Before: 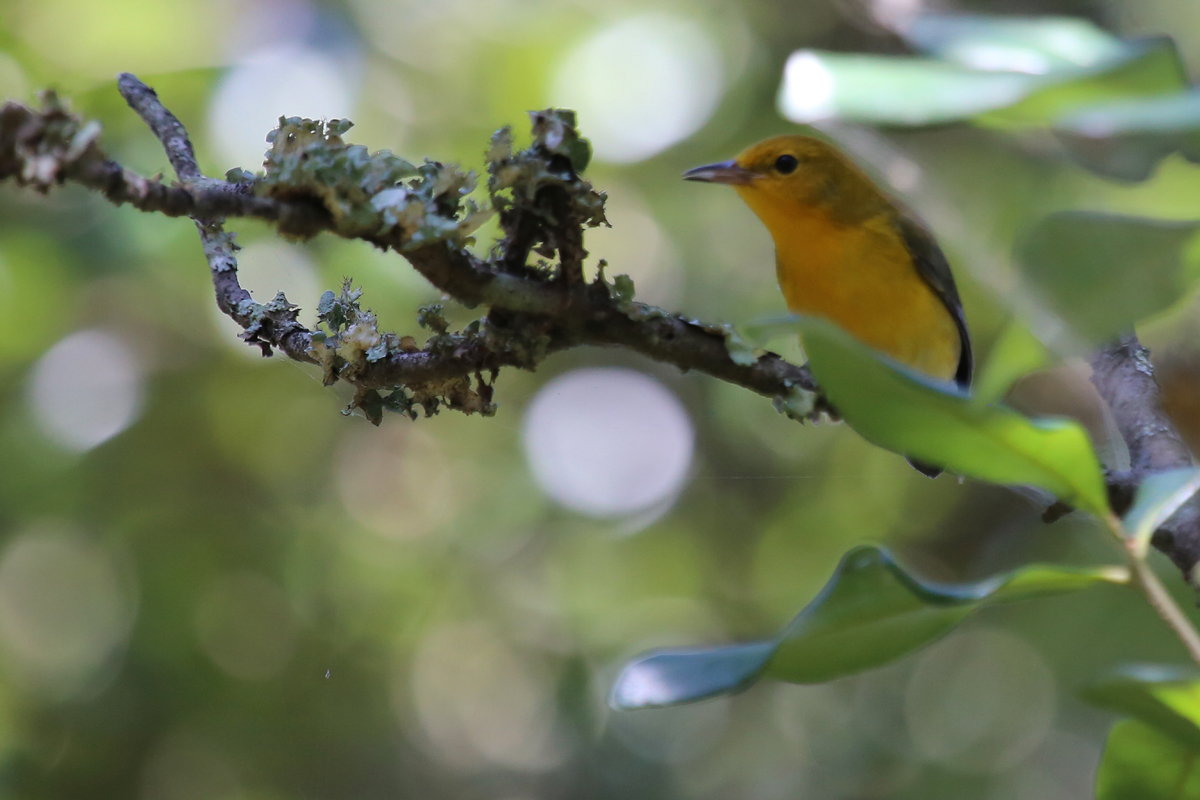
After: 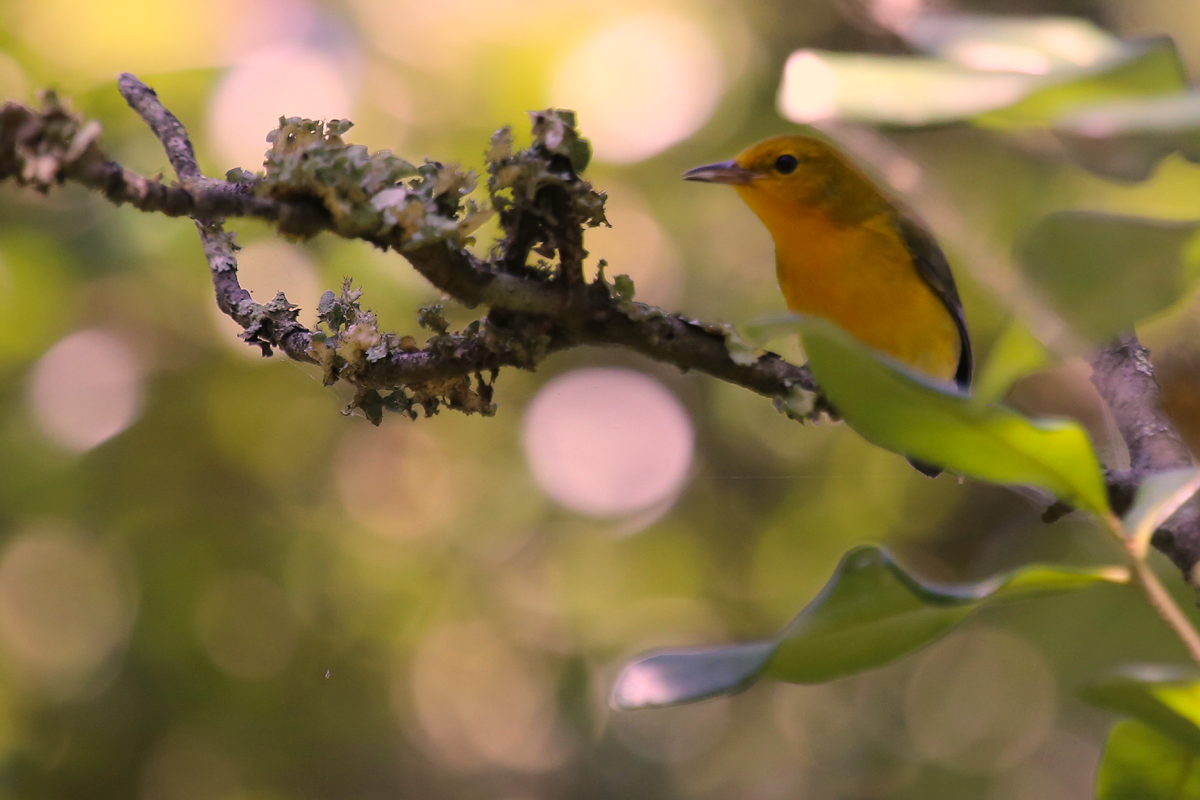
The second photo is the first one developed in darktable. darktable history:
color correction: highlights a* 21.88, highlights b* 22.25
shadows and highlights: shadows -21.3, highlights 100, soften with gaussian
